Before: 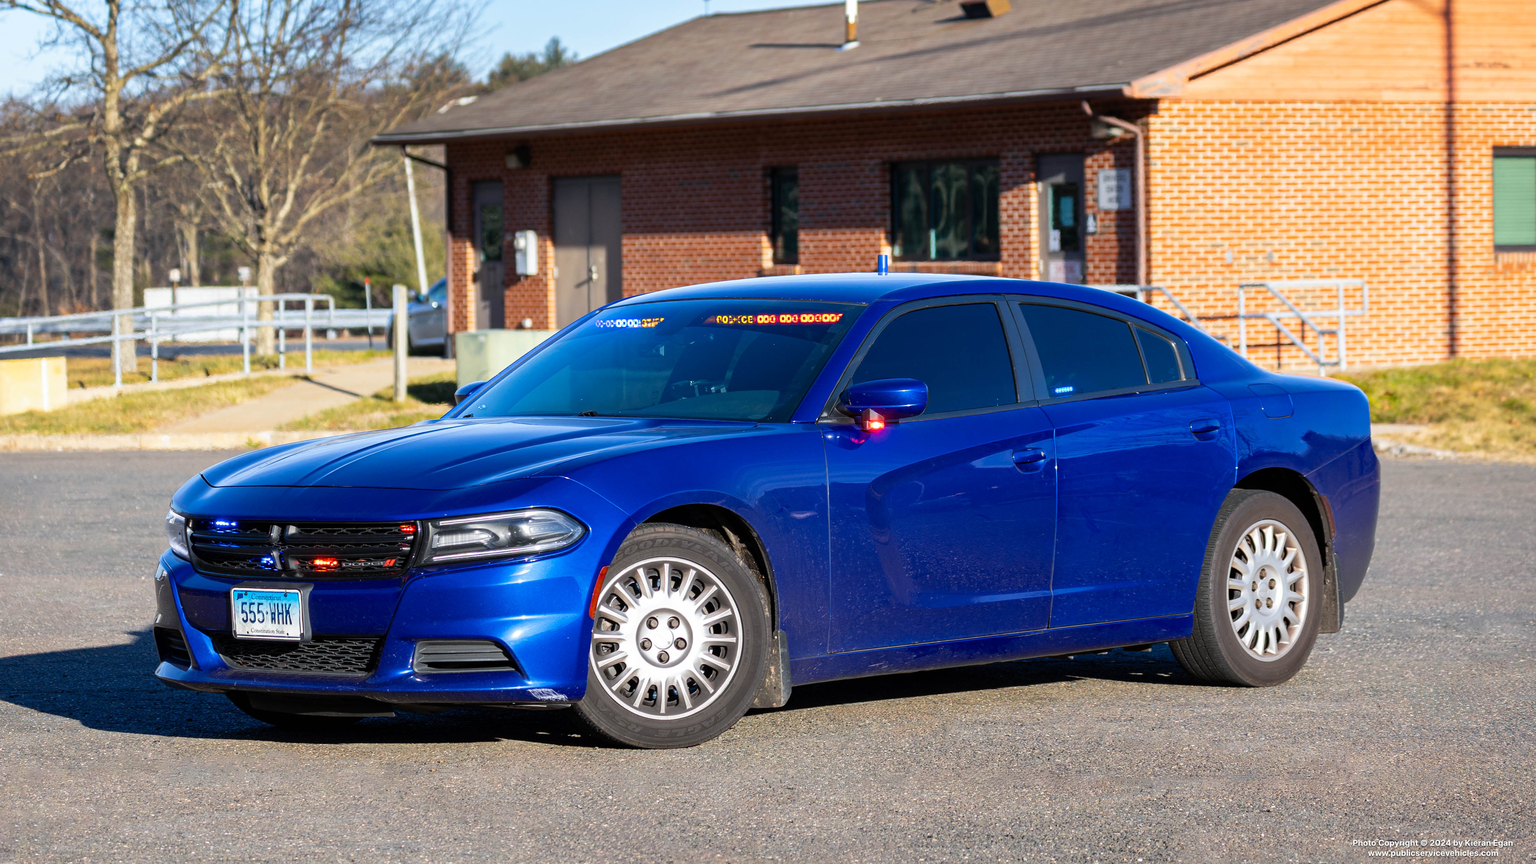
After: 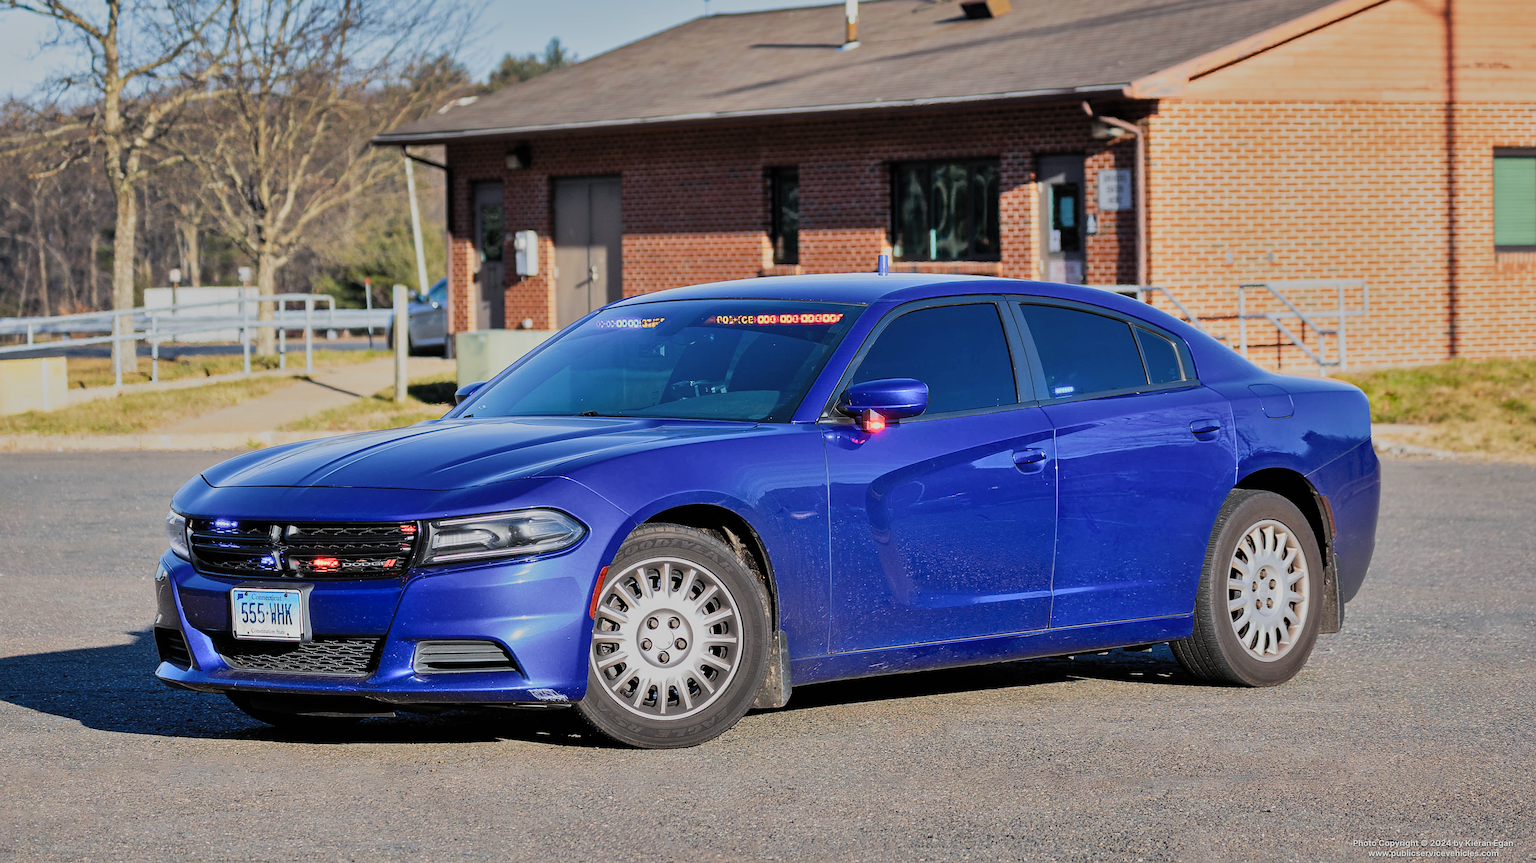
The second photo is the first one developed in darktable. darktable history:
shadows and highlights: low approximation 0.01, soften with gaussian
filmic rgb: black relative exposure -7.65 EV, white relative exposure 4.56 EV, hardness 3.61, color science v5 (2021), contrast in shadows safe, contrast in highlights safe
sharpen: on, module defaults
